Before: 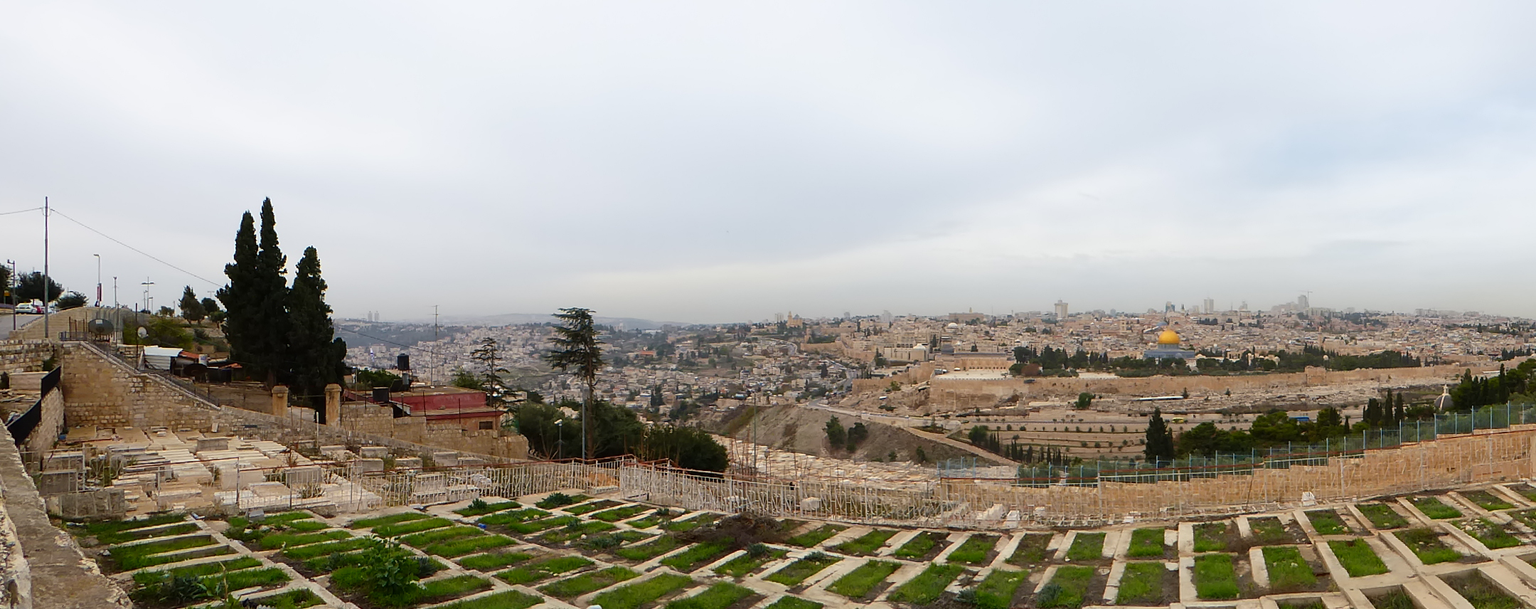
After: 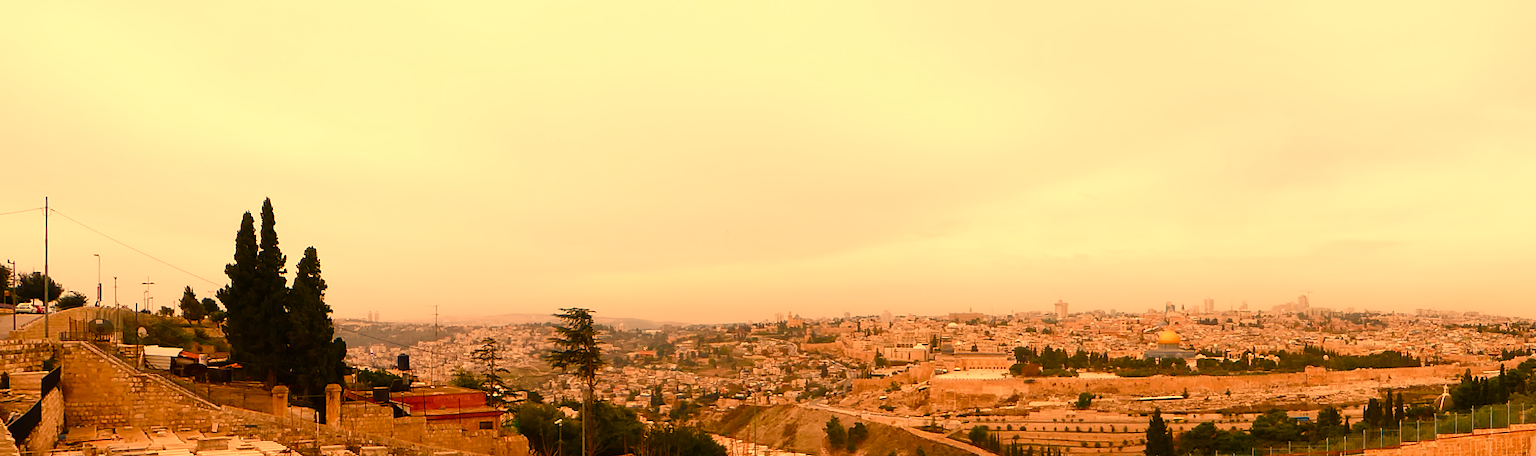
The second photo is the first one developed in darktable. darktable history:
color correction: highlights a* -2.68, highlights b* 2.57
color balance rgb: perceptual saturation grading › global saturation 20%, perceptual saturation grading › highlights -25%, perceptual saturation grading › shadows 50%
tone equalizer: on, module defaults
crop: bottom 24.988%
exposure: compensate highlight preservation false
white balance: red 1.467, blue 0.684
